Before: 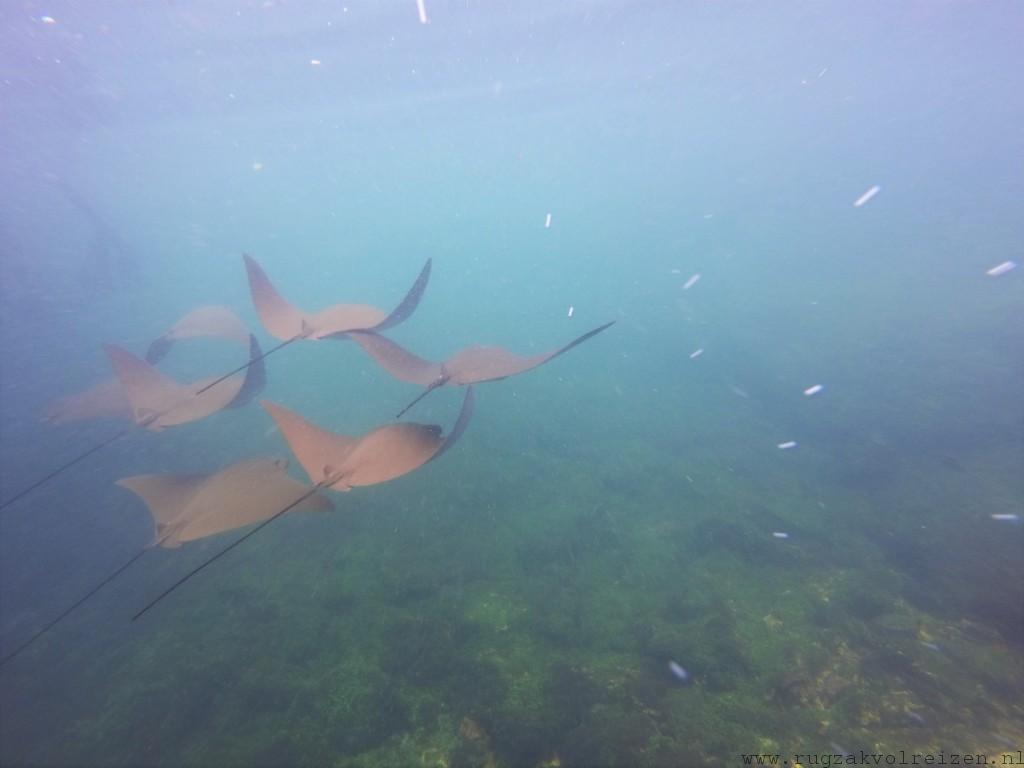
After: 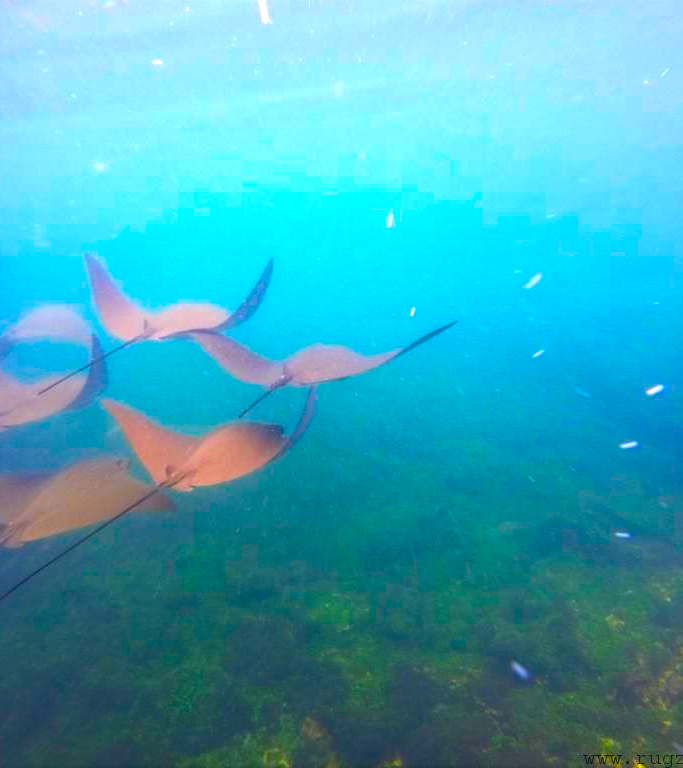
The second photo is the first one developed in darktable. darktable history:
crop and rotate: left 15.446%, right 17.836%
color balance rgb: linear chroma grading › shadows -40%, linear chroma grading › highlights 40%, linear chroma grading › global chroma 45%, linear chroma grading › mid-tones -30%, perceptual saturation grading › global saturation 55%, perceptual saturation grading › highlights -50%, perceptual saturation grading › mid-tones 40%, perceptual saturation grading › shadows 30%, perceptual brilliance grading › global brilliance 20%, perceptual brilliance grading › shadows -40%, global vibrance 35%
local contrast: highlights 100%, shadows 100%, detail 120%, midtone range 0.2
